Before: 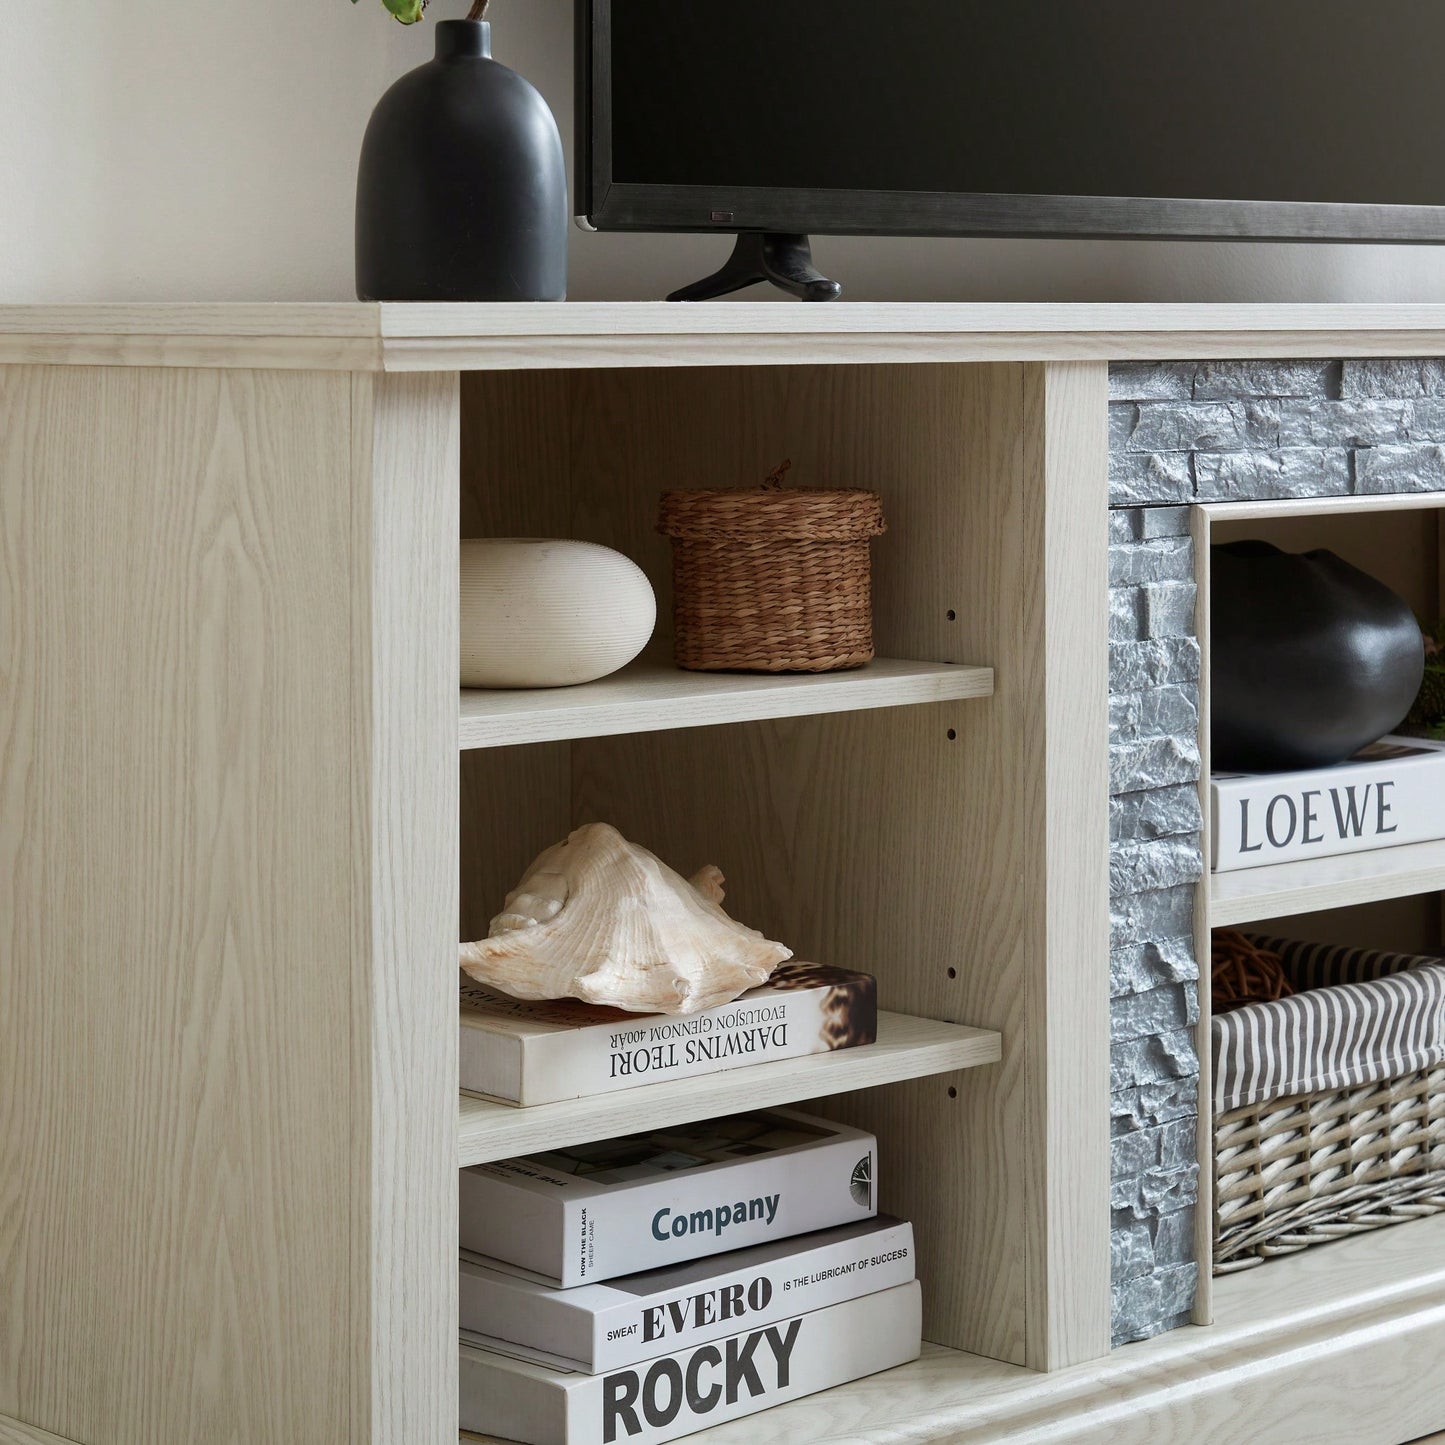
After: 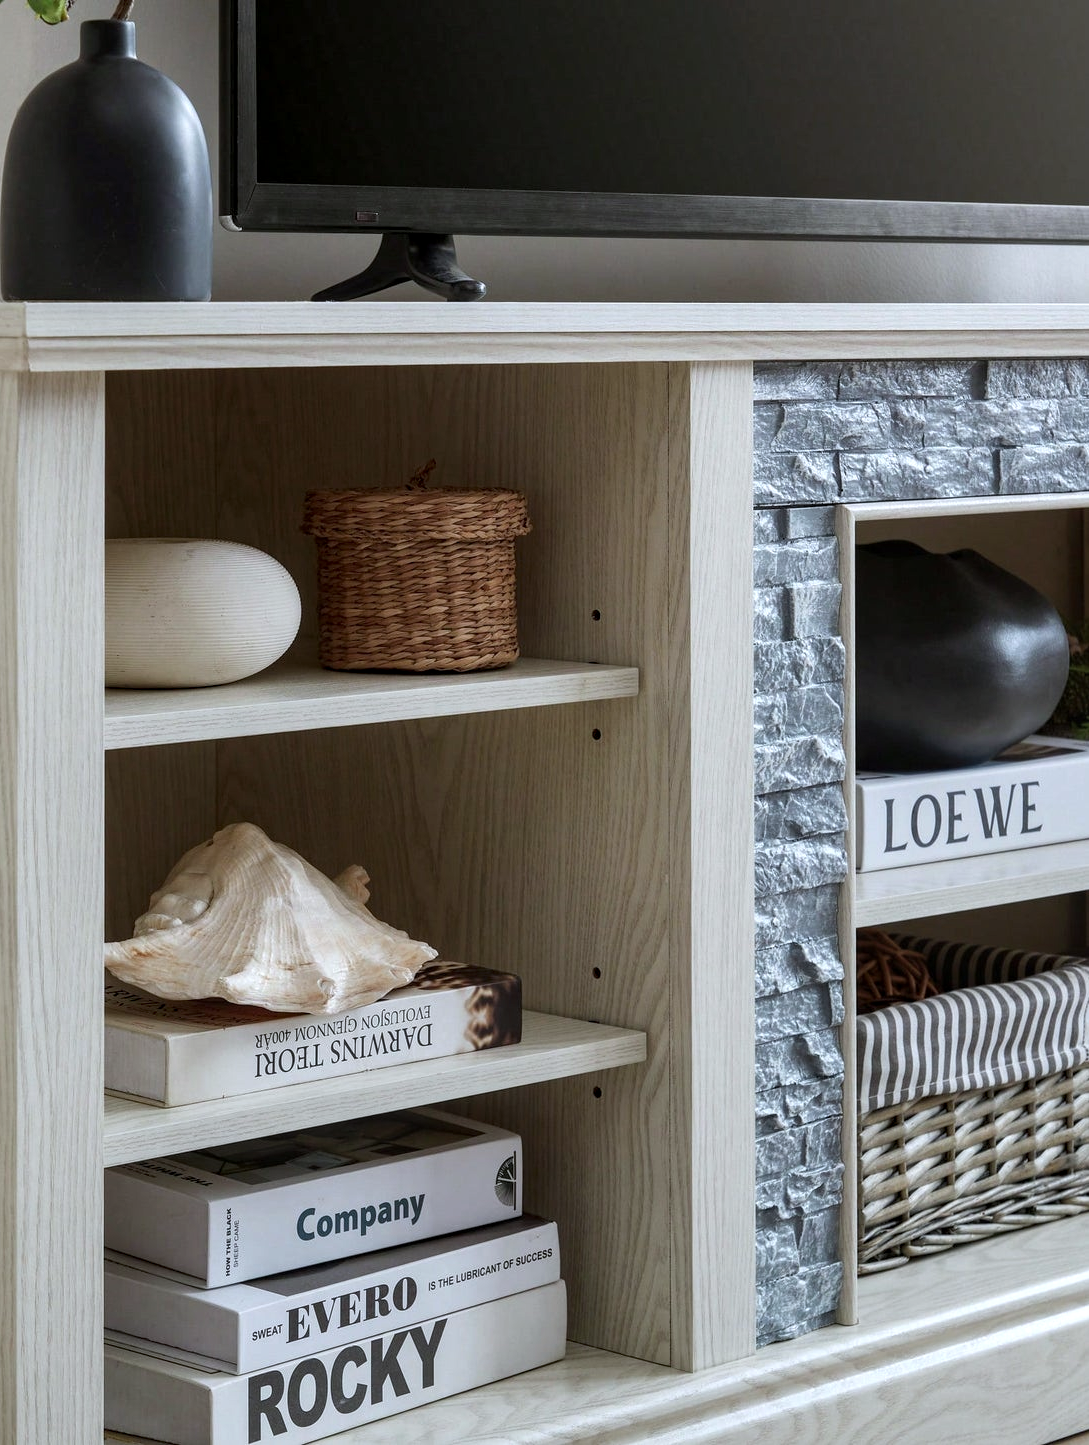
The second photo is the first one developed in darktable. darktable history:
white balance: red 0.976, blue 1.04
crop and rotate: left 24.6%
local contrast: detail 130%
